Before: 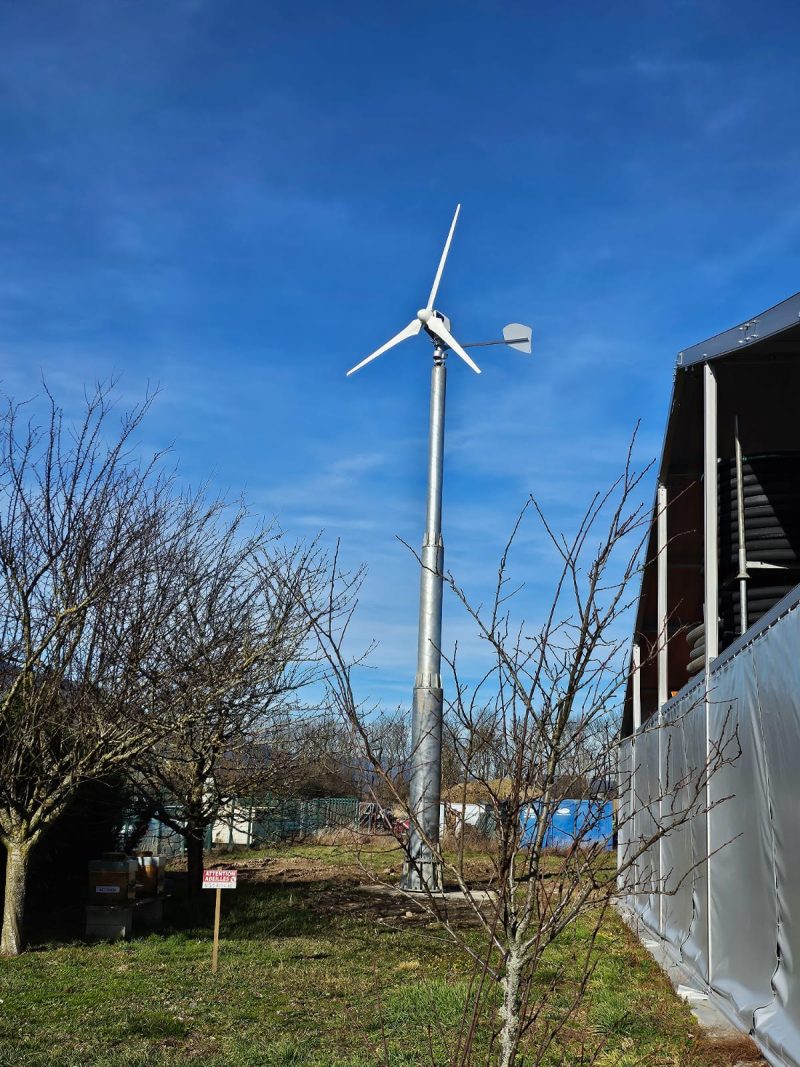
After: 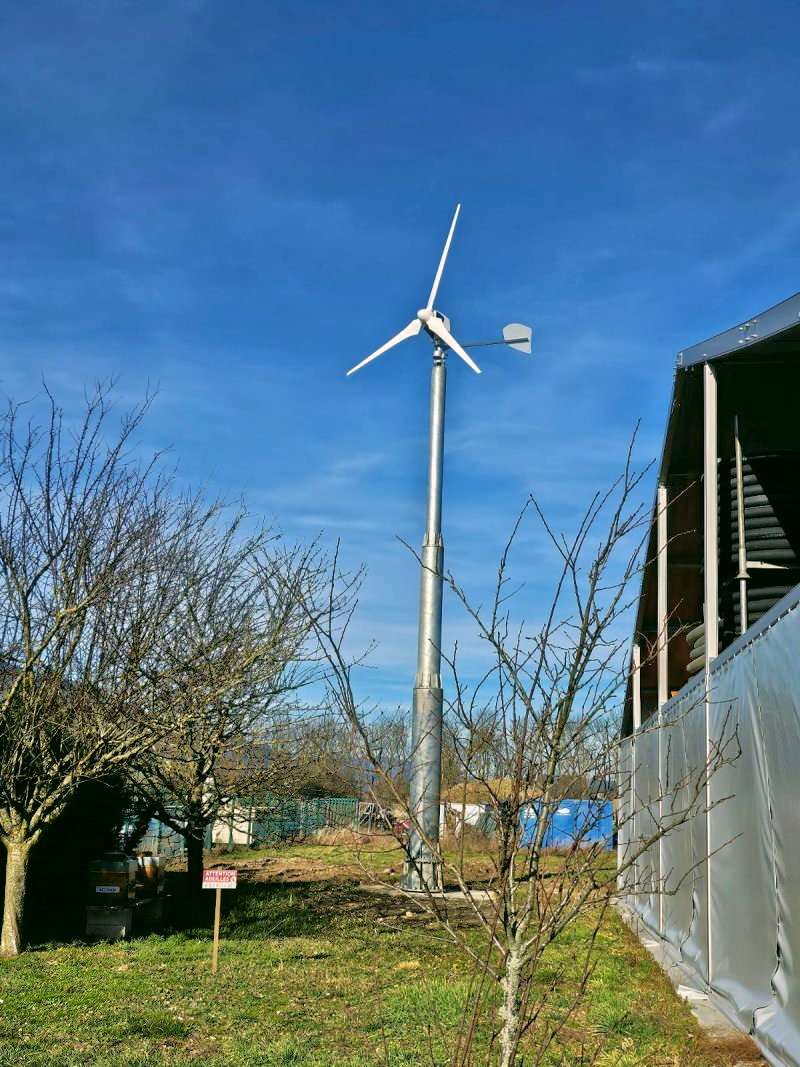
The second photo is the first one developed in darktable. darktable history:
color correction: highlights a* 4.24, highlights b* 4.95, shadows a* -8.09, shadows b* 4.91
tone curve: curves: ch0 [(0, 0) (0.003, 0.003) (0.011, 0.011) (0.025, 0.025) (0.044, 0.044) (0.069, 0.069) (0.1, 0.099) (0.136, 0.135) (0.177, 0.176) (0.224, 0.223) (0.277, 0.275) (0.335, 0.333) (0.399, 0.396) (0.468, 0.465) (0.543, 0.546) (0.623, 0.625) (0.709, 0.711) (0.801, 0.802) (0.898, 0.898) (1, 1)], color space Lab, independent channels, preserve colors none
velvia: strength 21.33%
tone equalizer: -7 EV 0.146 EV, -6 EV 0.607 EV, -5 EV 1.14 EV, -4 EV 1.3 EV, -3 EV 1.18 EV, -2 EV 0.6 EV, -1 EV 0.154 EV
